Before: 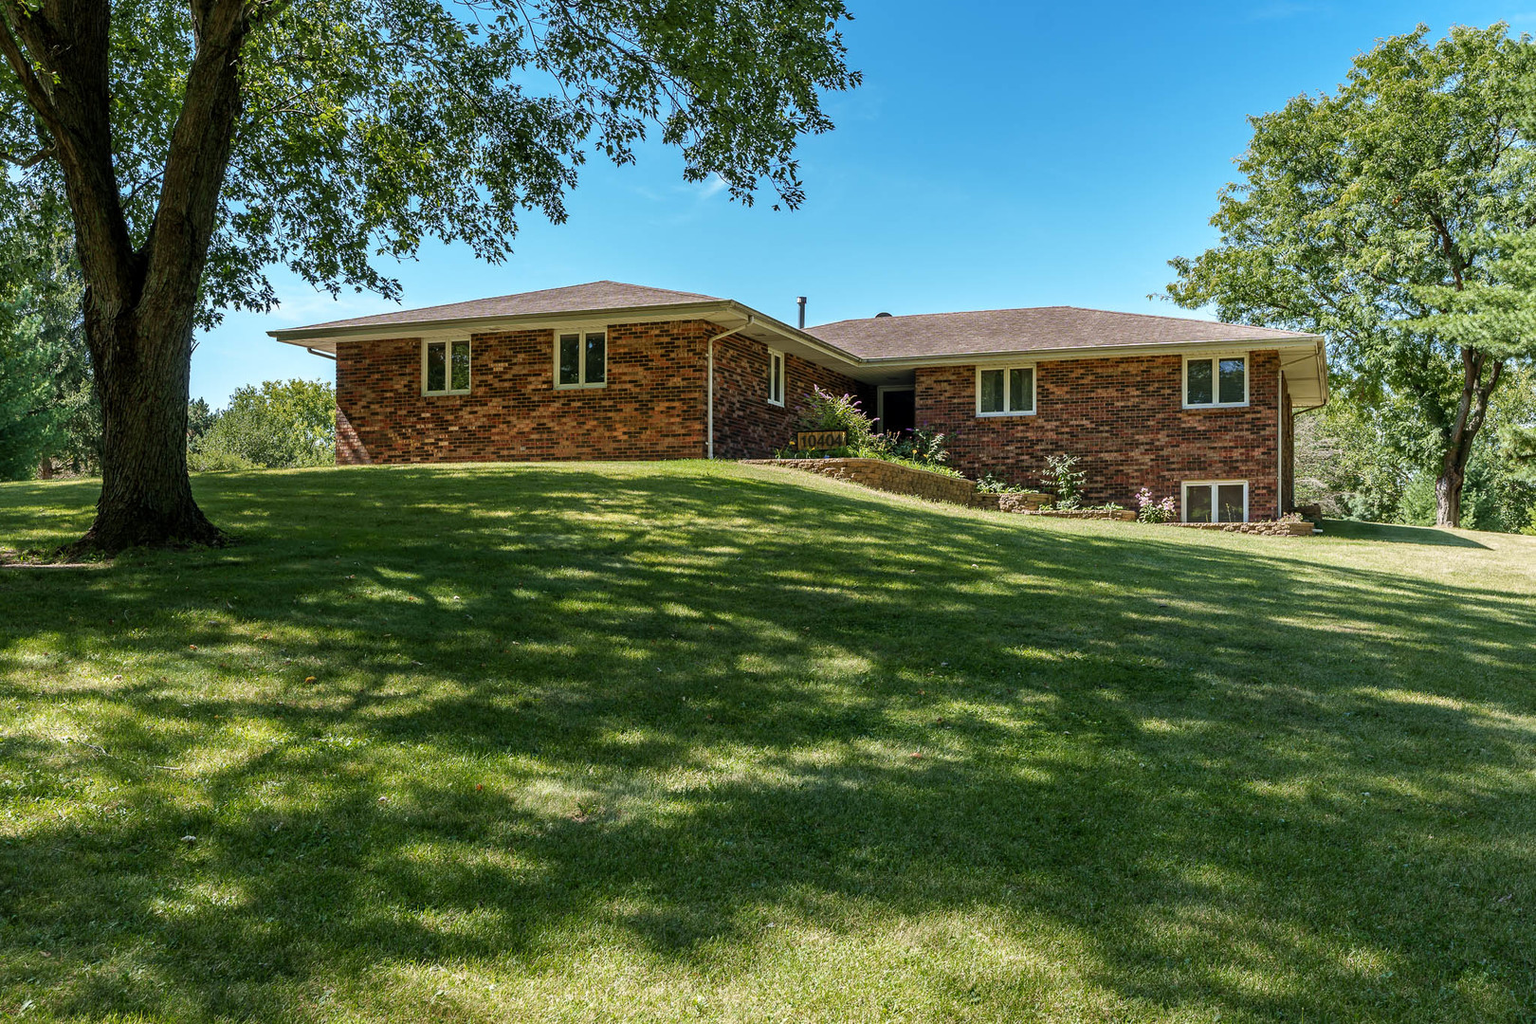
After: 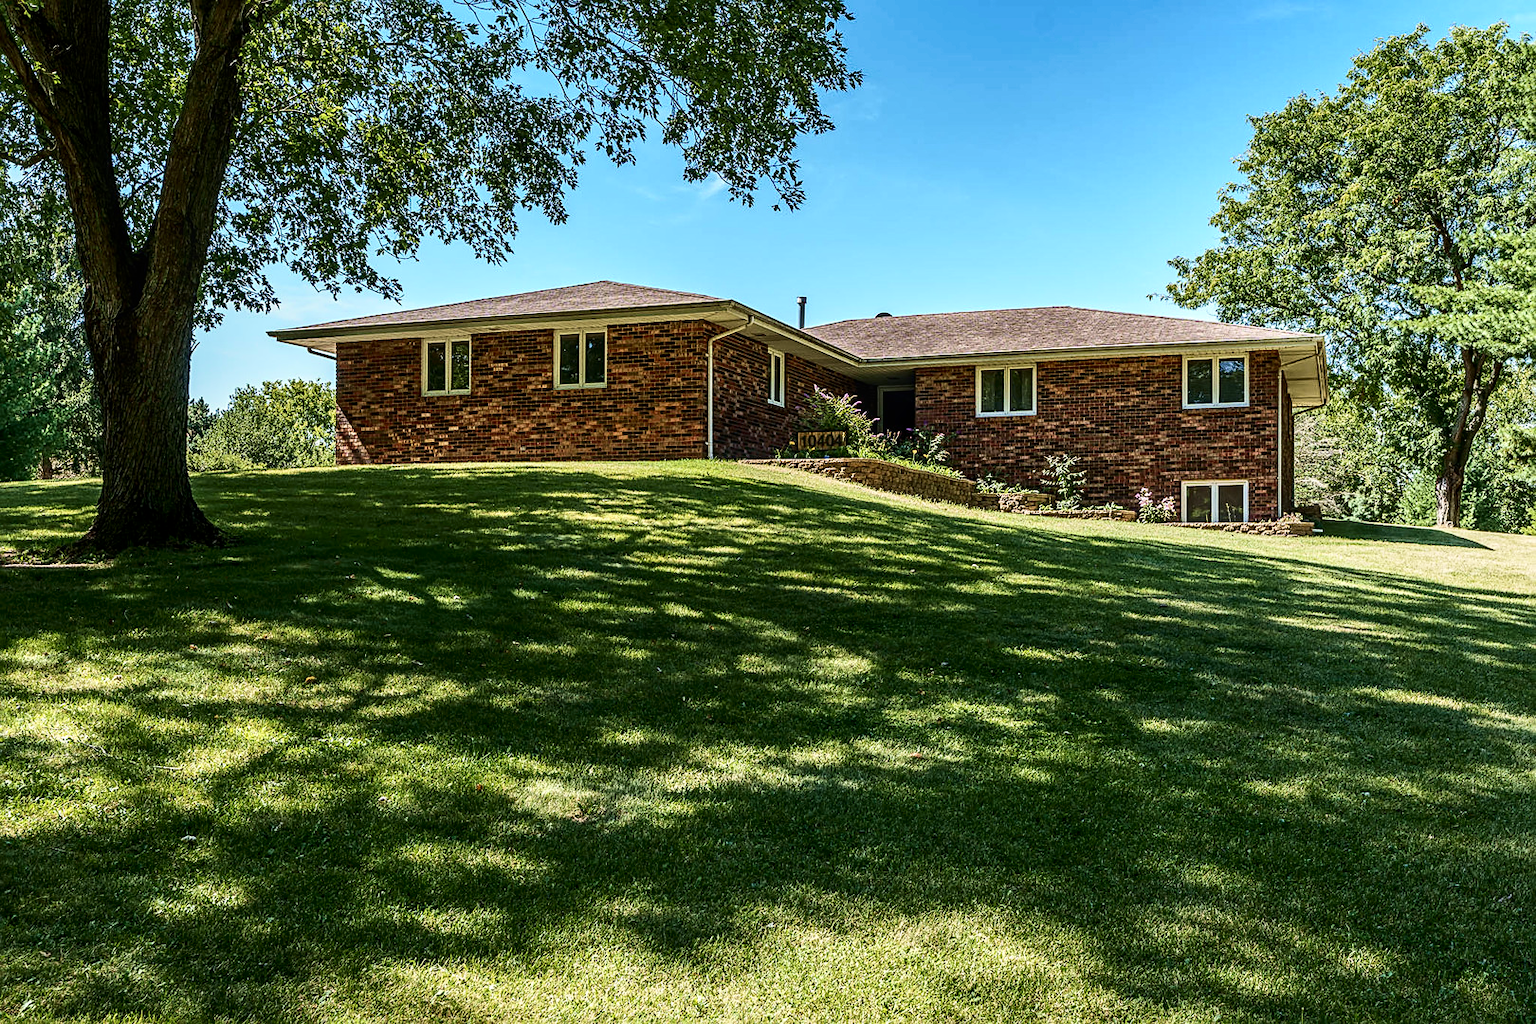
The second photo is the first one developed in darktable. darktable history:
sharpen: on, module defaults
velvia: on, module defaults
local contrast: on, module defaults
contrast brightness saturation: contrast 0.28
